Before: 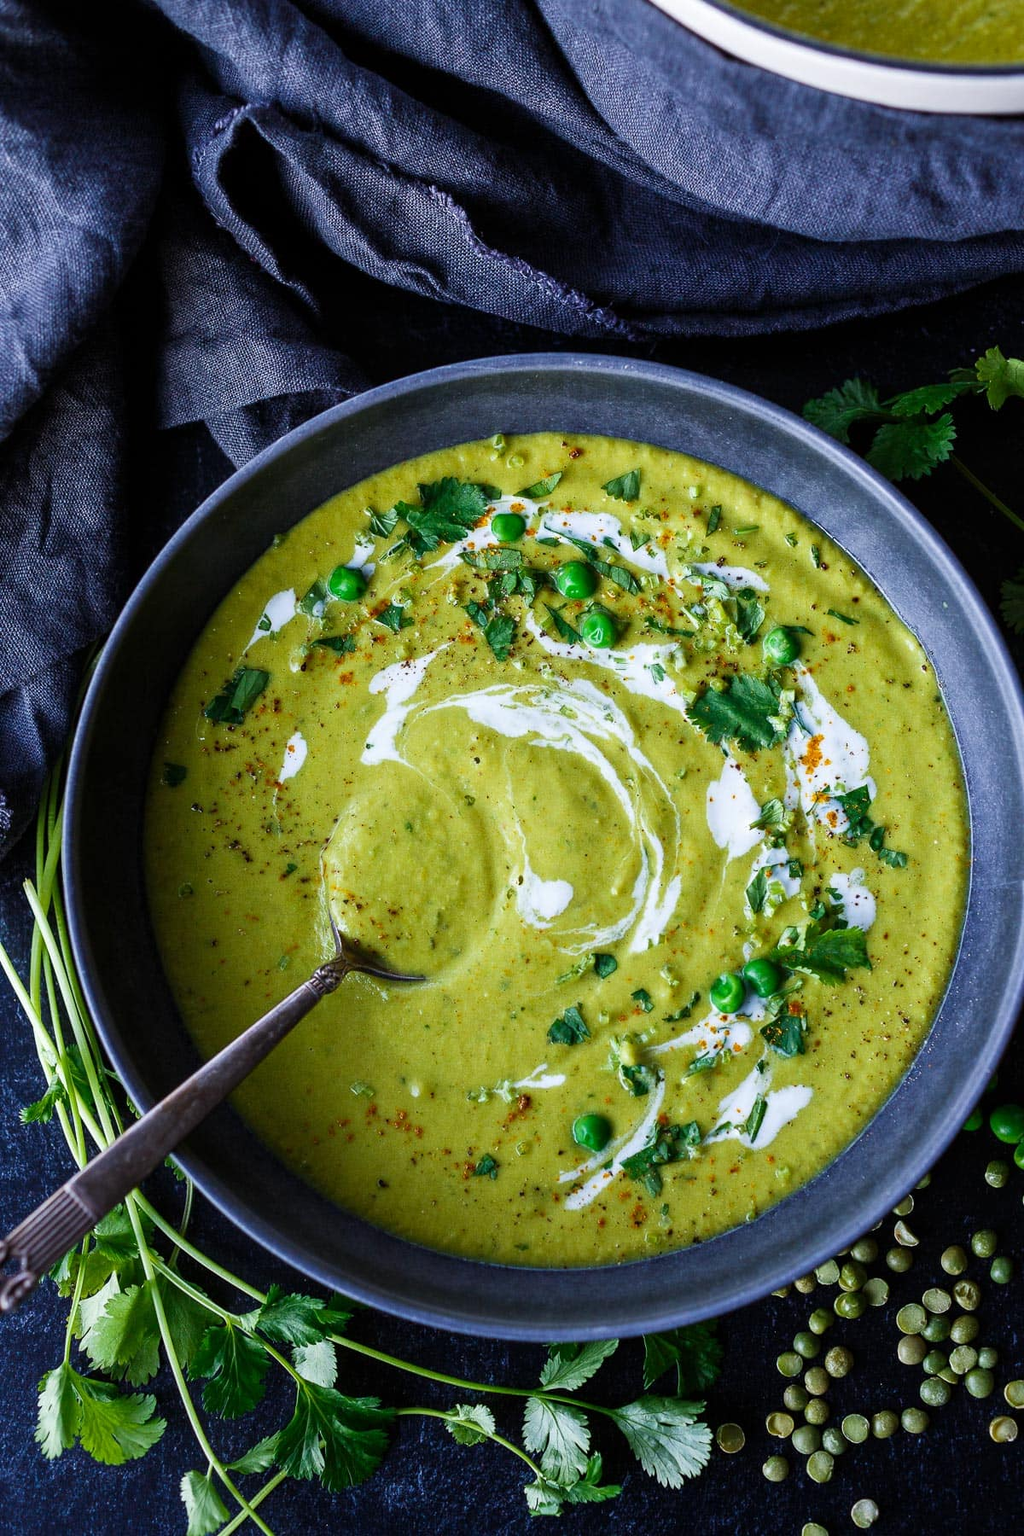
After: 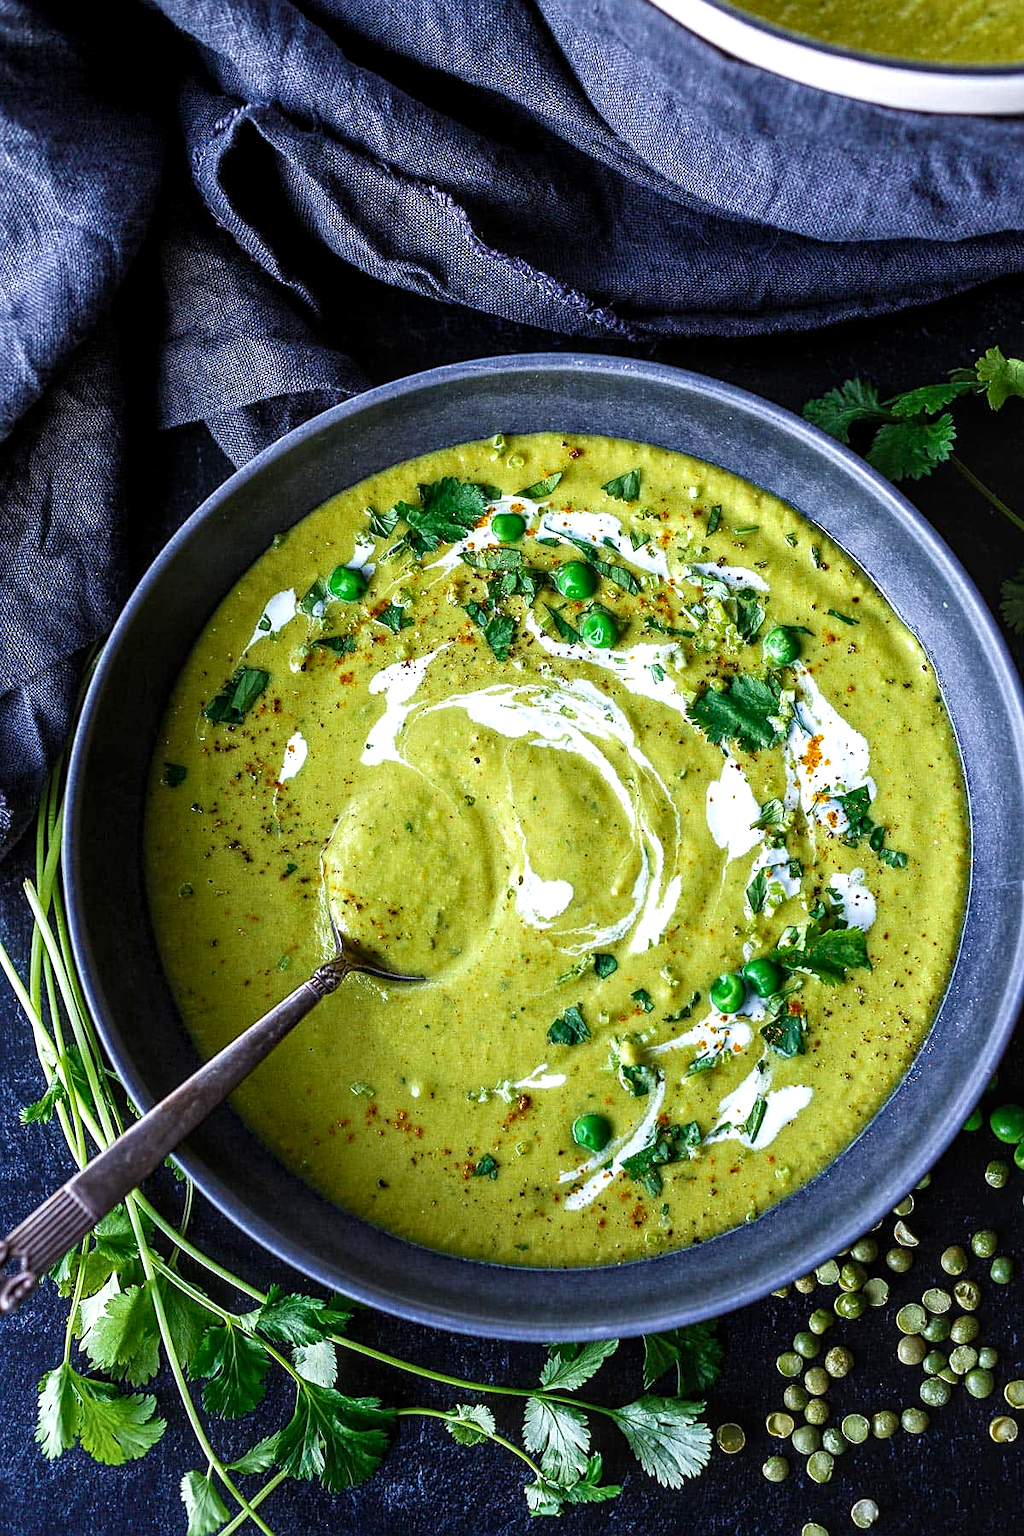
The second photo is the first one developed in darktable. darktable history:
sharpen: on, module defaults
exposure: exposure 0.47 EV, compensate highlight preservation false
local contrast: on, module defaults
color balance rgb: linear chroma grading › shadows -1.975%, linear chroma grading › highlights -14.713%, linear chroma grading › global chroma -9.767%, linear chroma grading › mid-tones -9.749%, perceptual saturation grading › global saturation 31.155%
